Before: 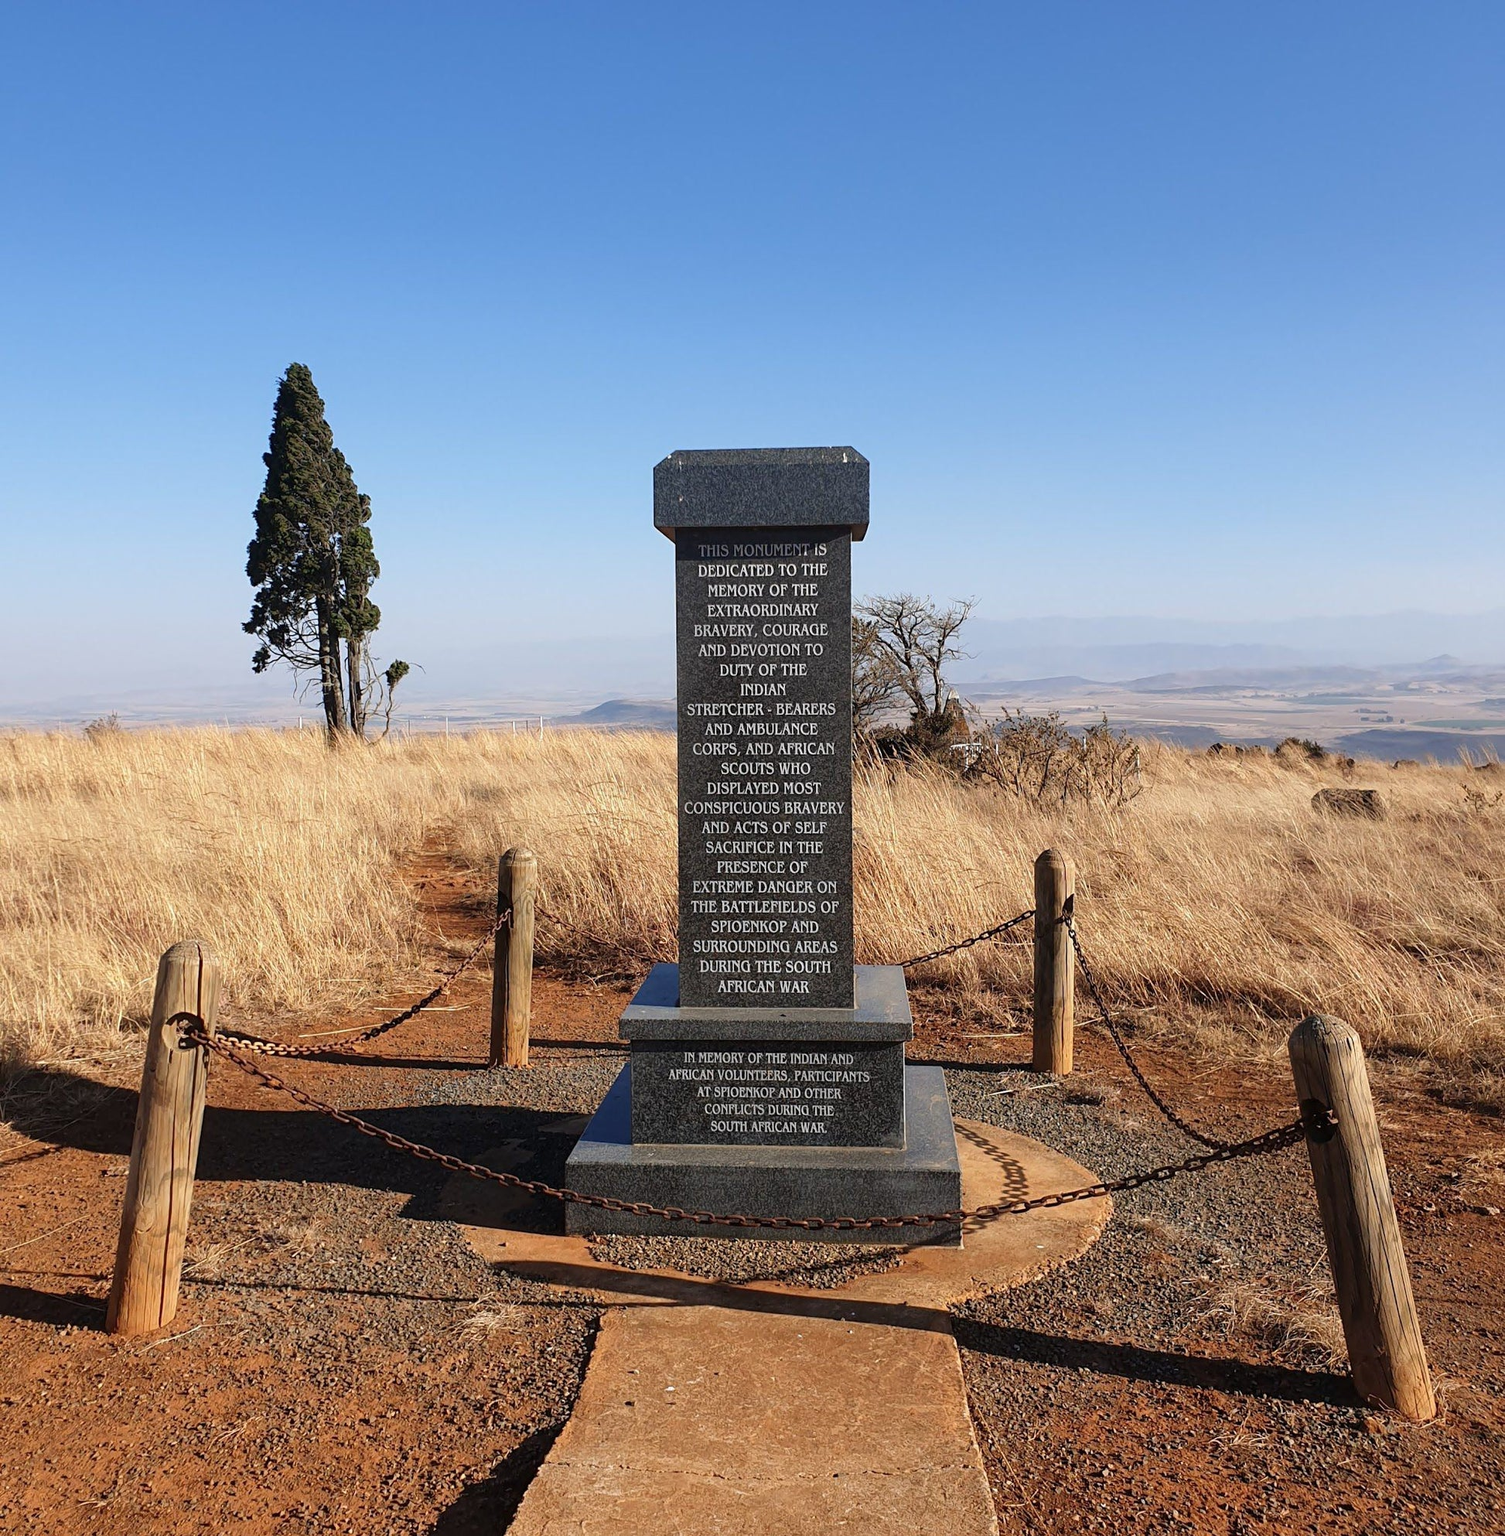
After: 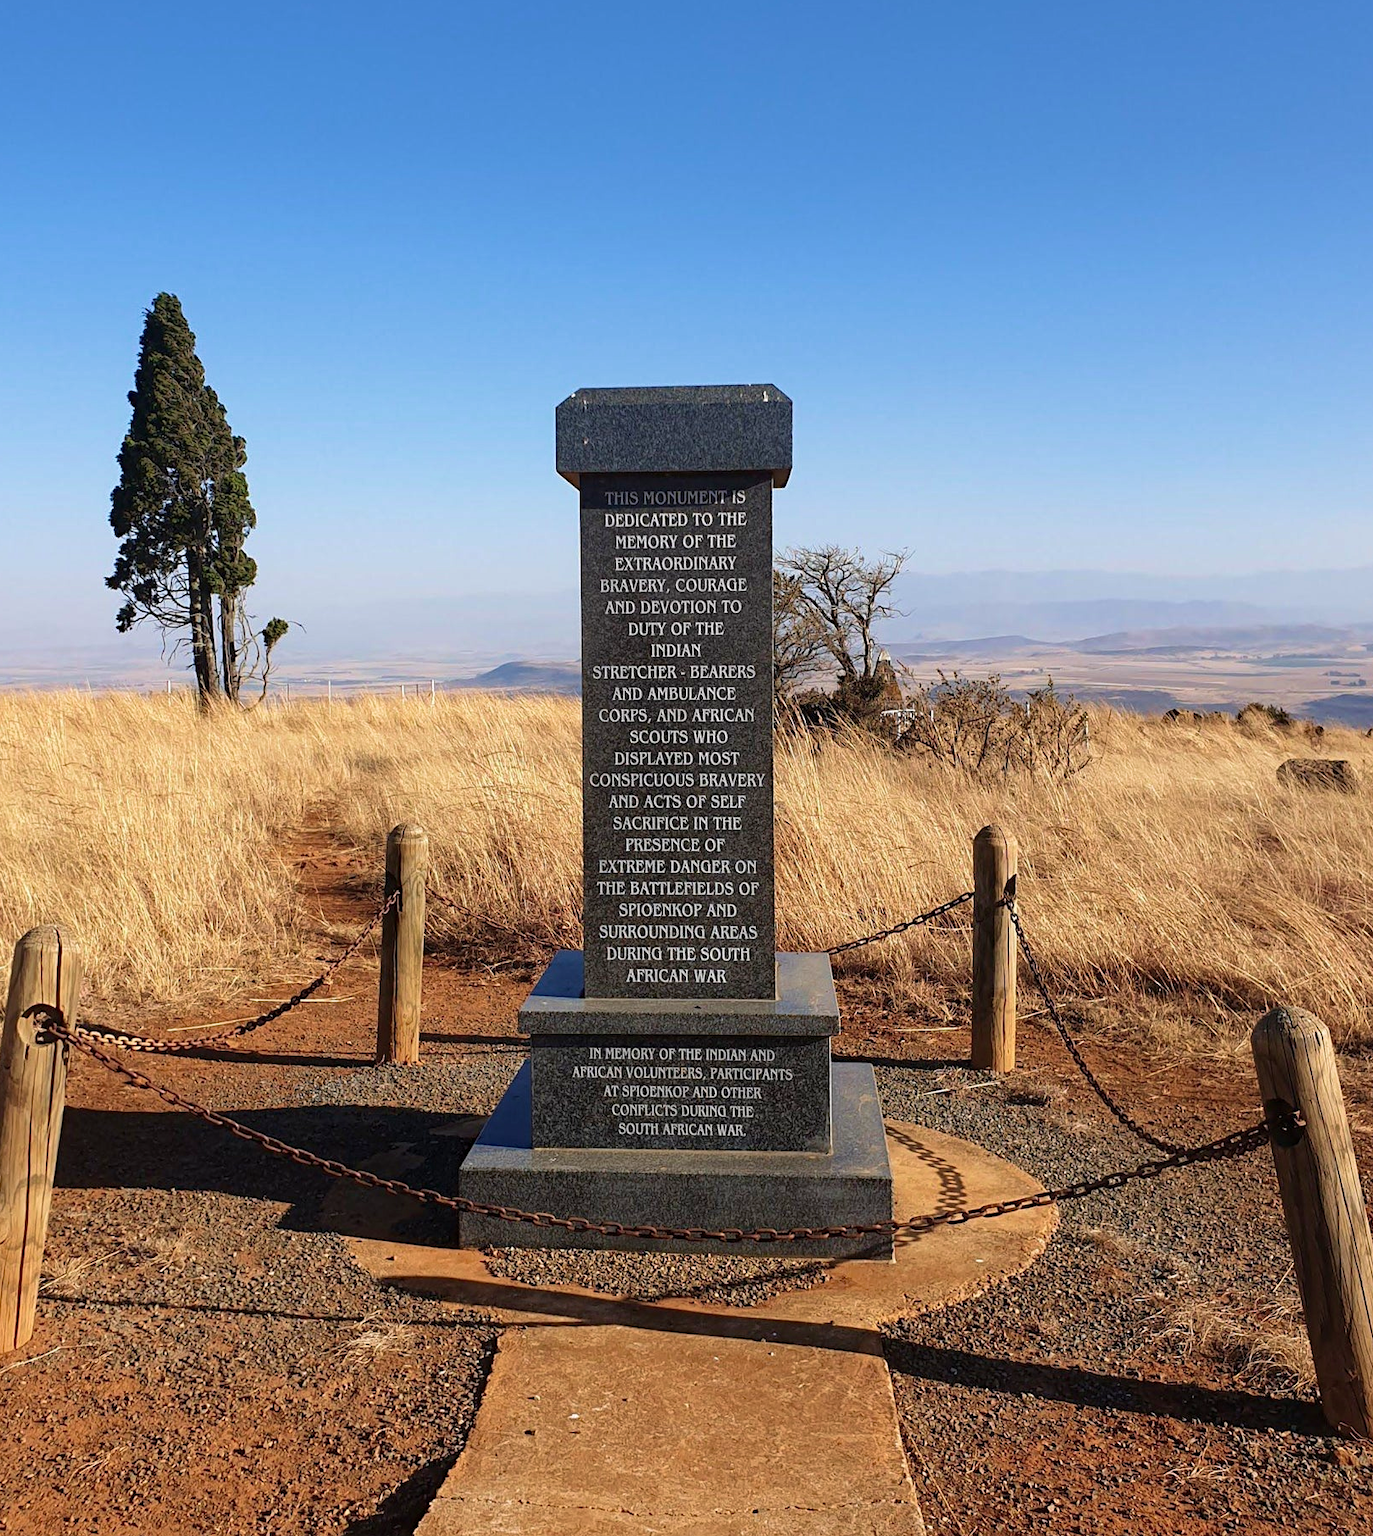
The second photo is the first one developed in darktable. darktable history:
velvia: on, module defaults
crop: left 9.76%, top 6.292%, right 6.926%, bottom 2.392%
haze removal: compatibility mode true, adaptive false
